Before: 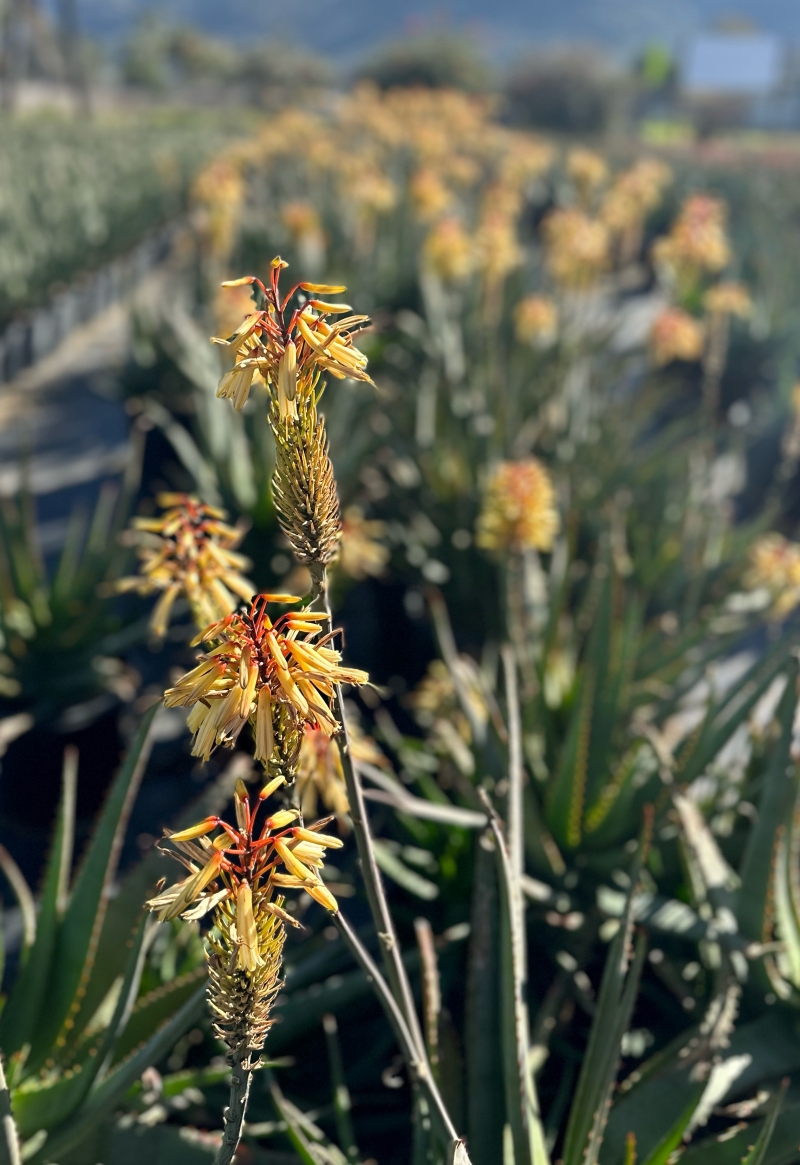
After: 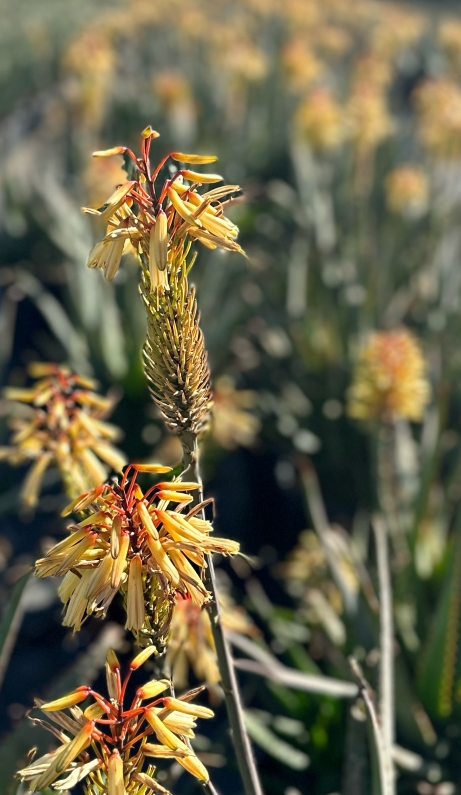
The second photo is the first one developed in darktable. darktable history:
tone equalizer: on, module defaults
crop: left 16.249%, top 11.236%, right 26.104%, bottom 20.51%
